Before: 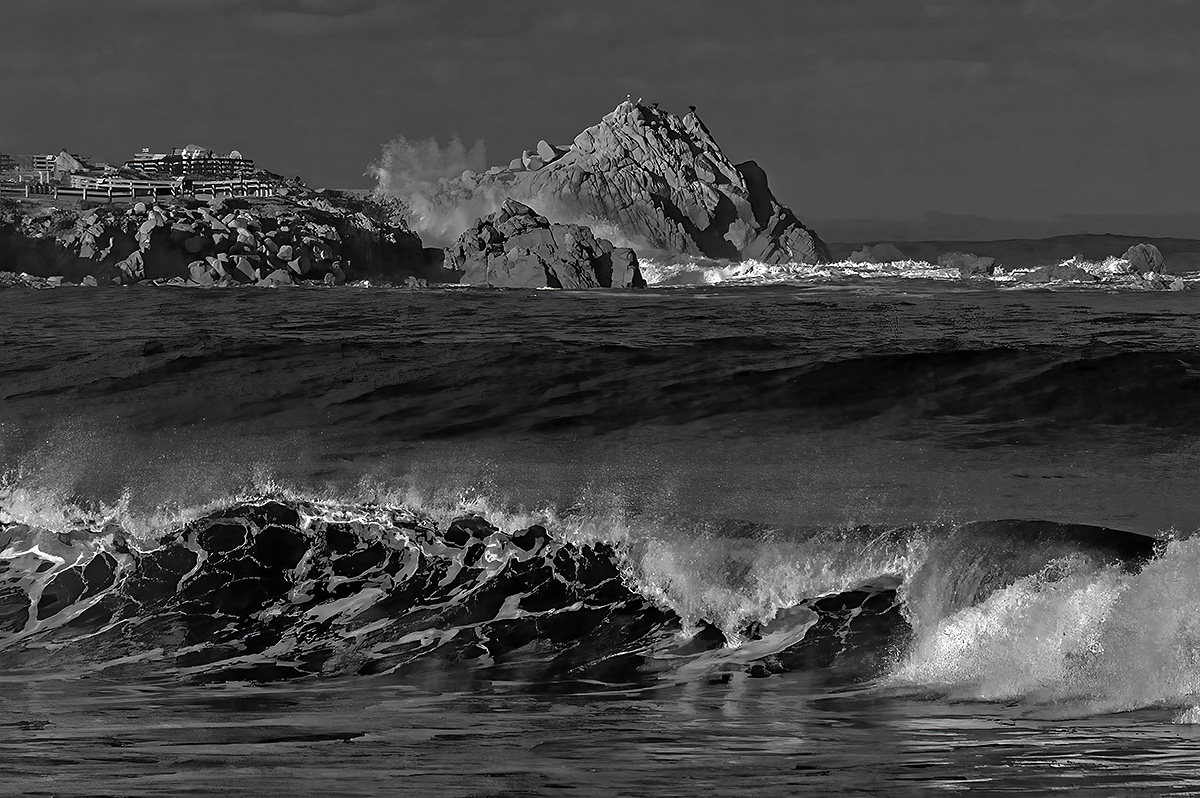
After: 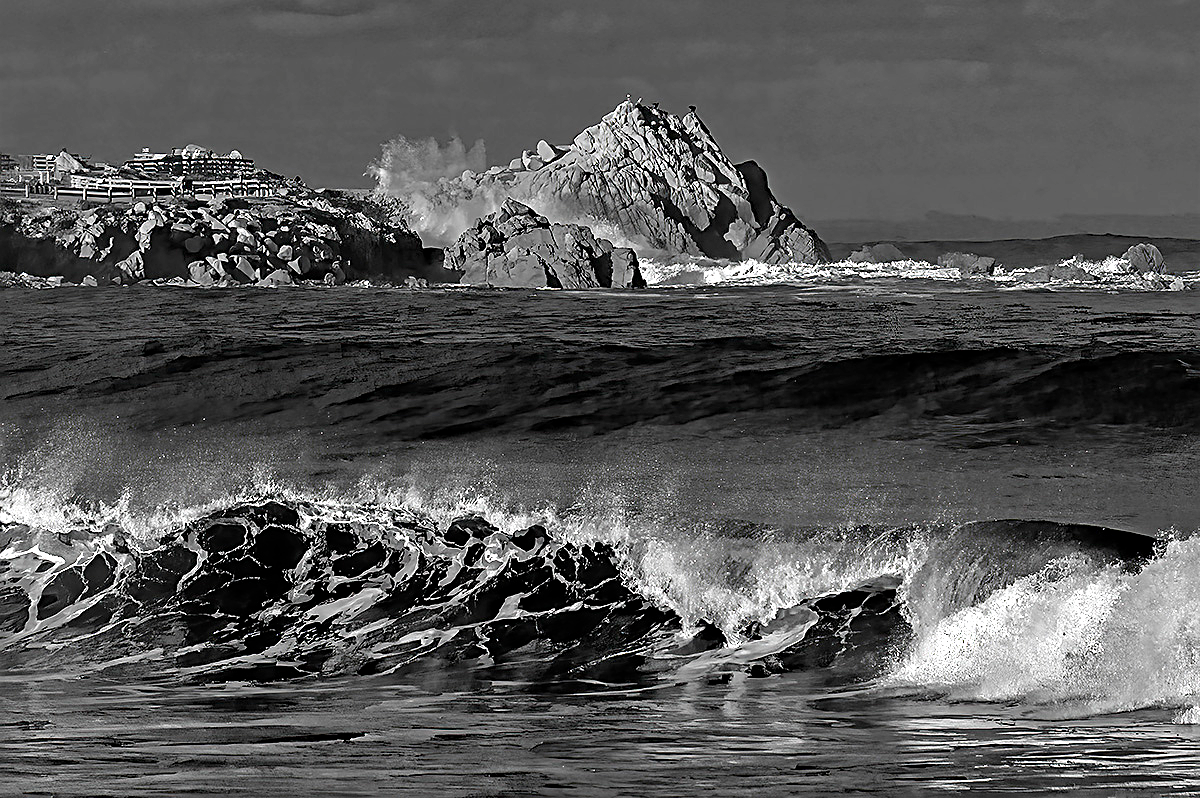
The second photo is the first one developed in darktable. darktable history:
exposure: exposure 0.943 EV, compensate highlight preservation false
sharpen: on, module defaults
haze removal: compatibility mode true, adaptive false
